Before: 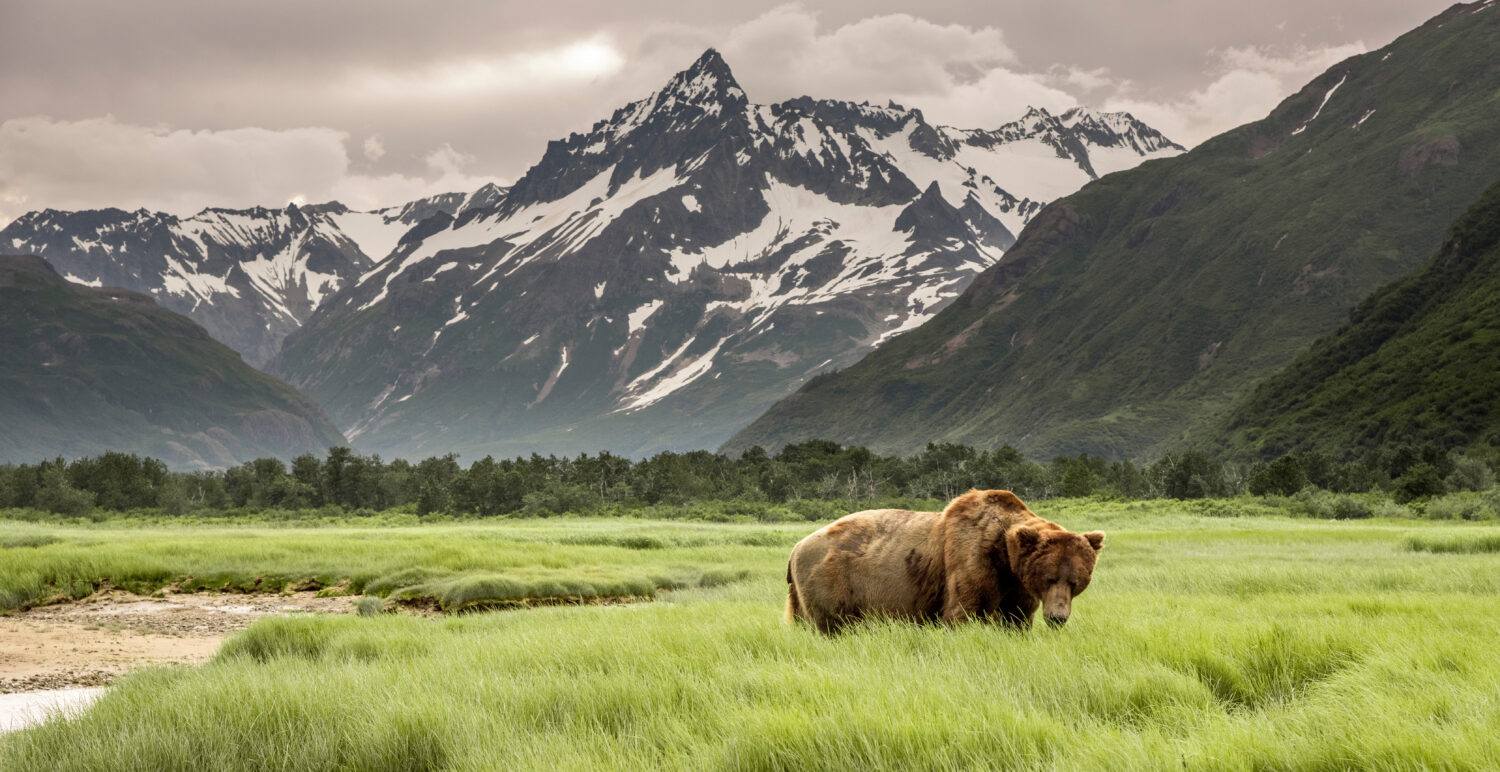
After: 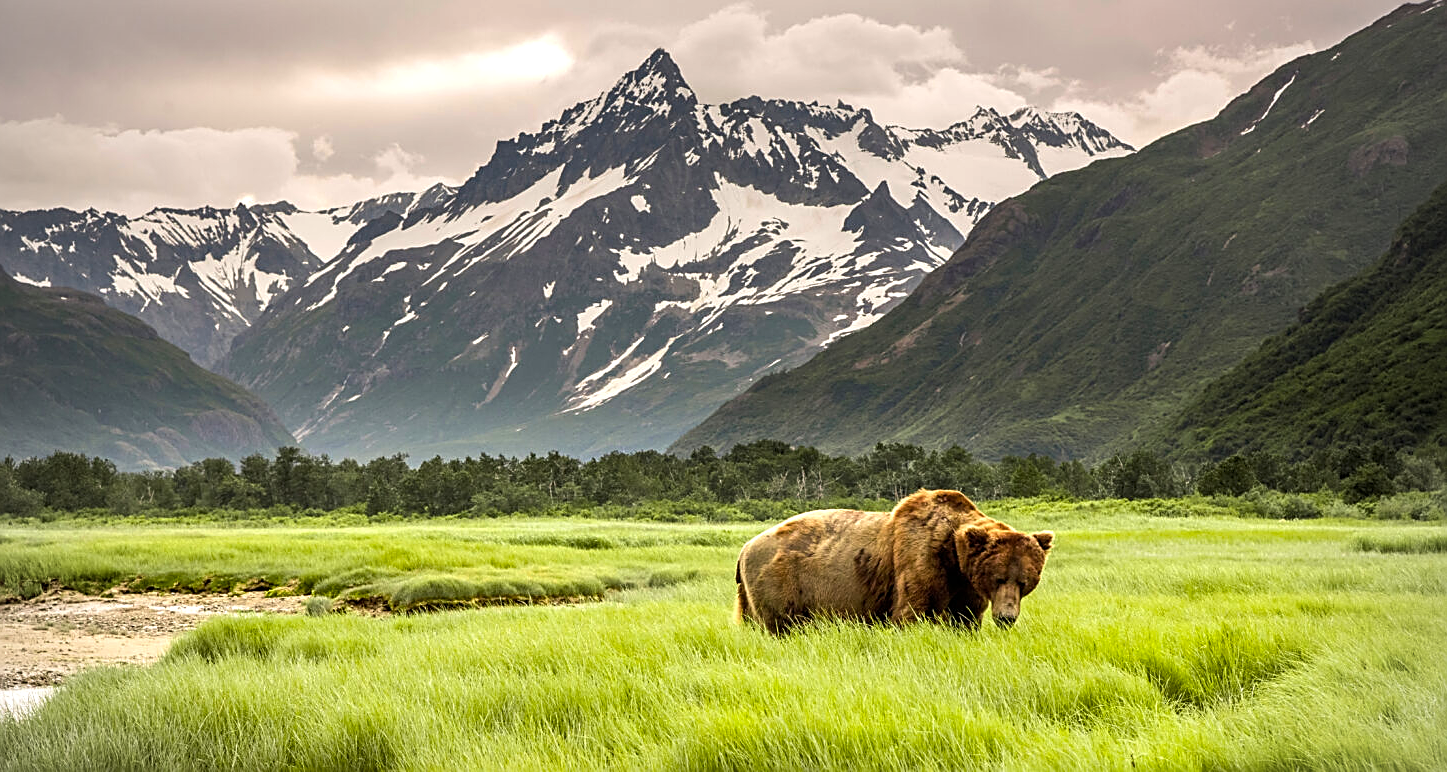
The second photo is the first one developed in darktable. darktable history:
shadows and highlights: shadows 31.29, highlights 0.723, soften with gaussian
sharpen: amount 0.753
vignetting: brightness -0.326
color balance rgb: perceptual saturation grading › global saturation 0.987%, perceptual brilliance grading › highlights 10.115%, perceptual brilliance grading › mid-tones 5.262%, global vibrance 34.178%
crop and rotate: left 3.469%
